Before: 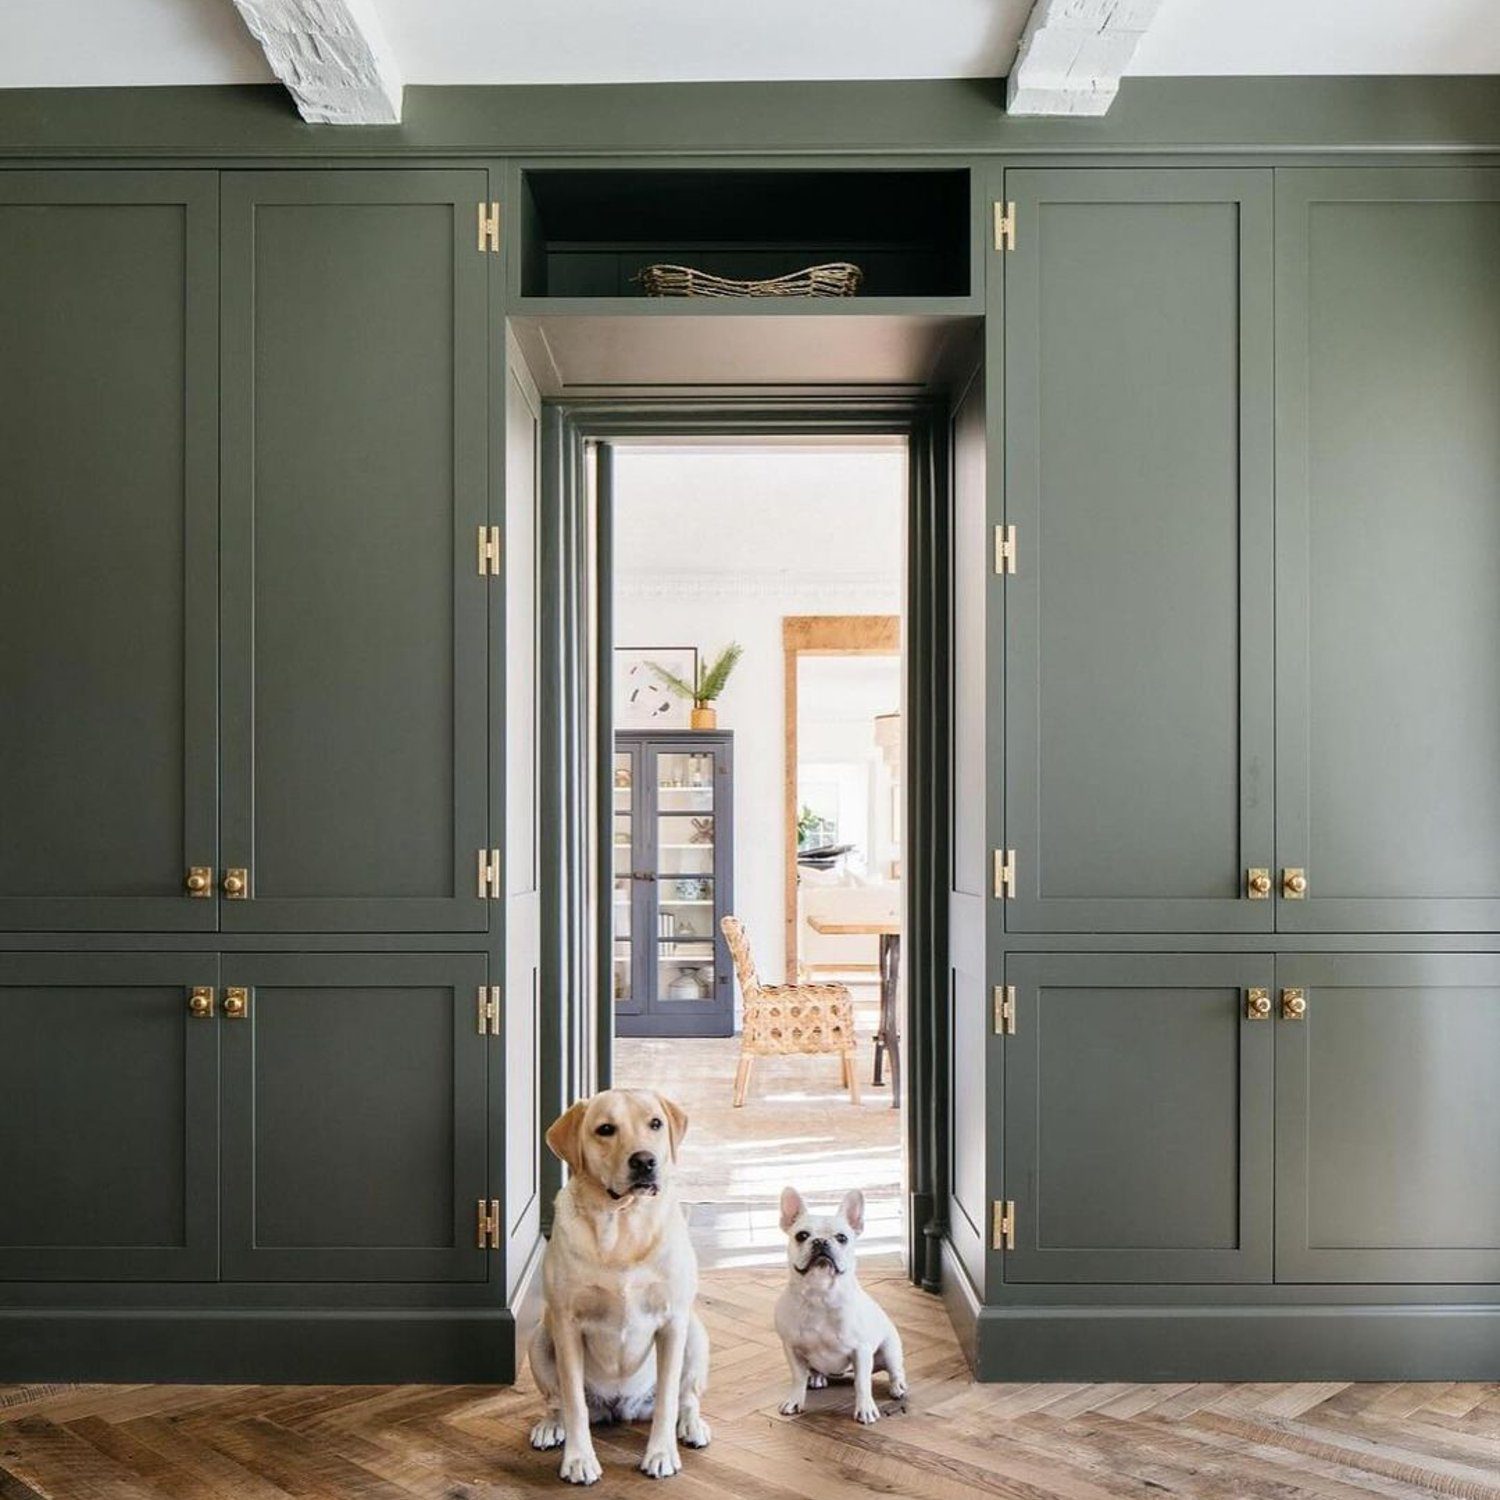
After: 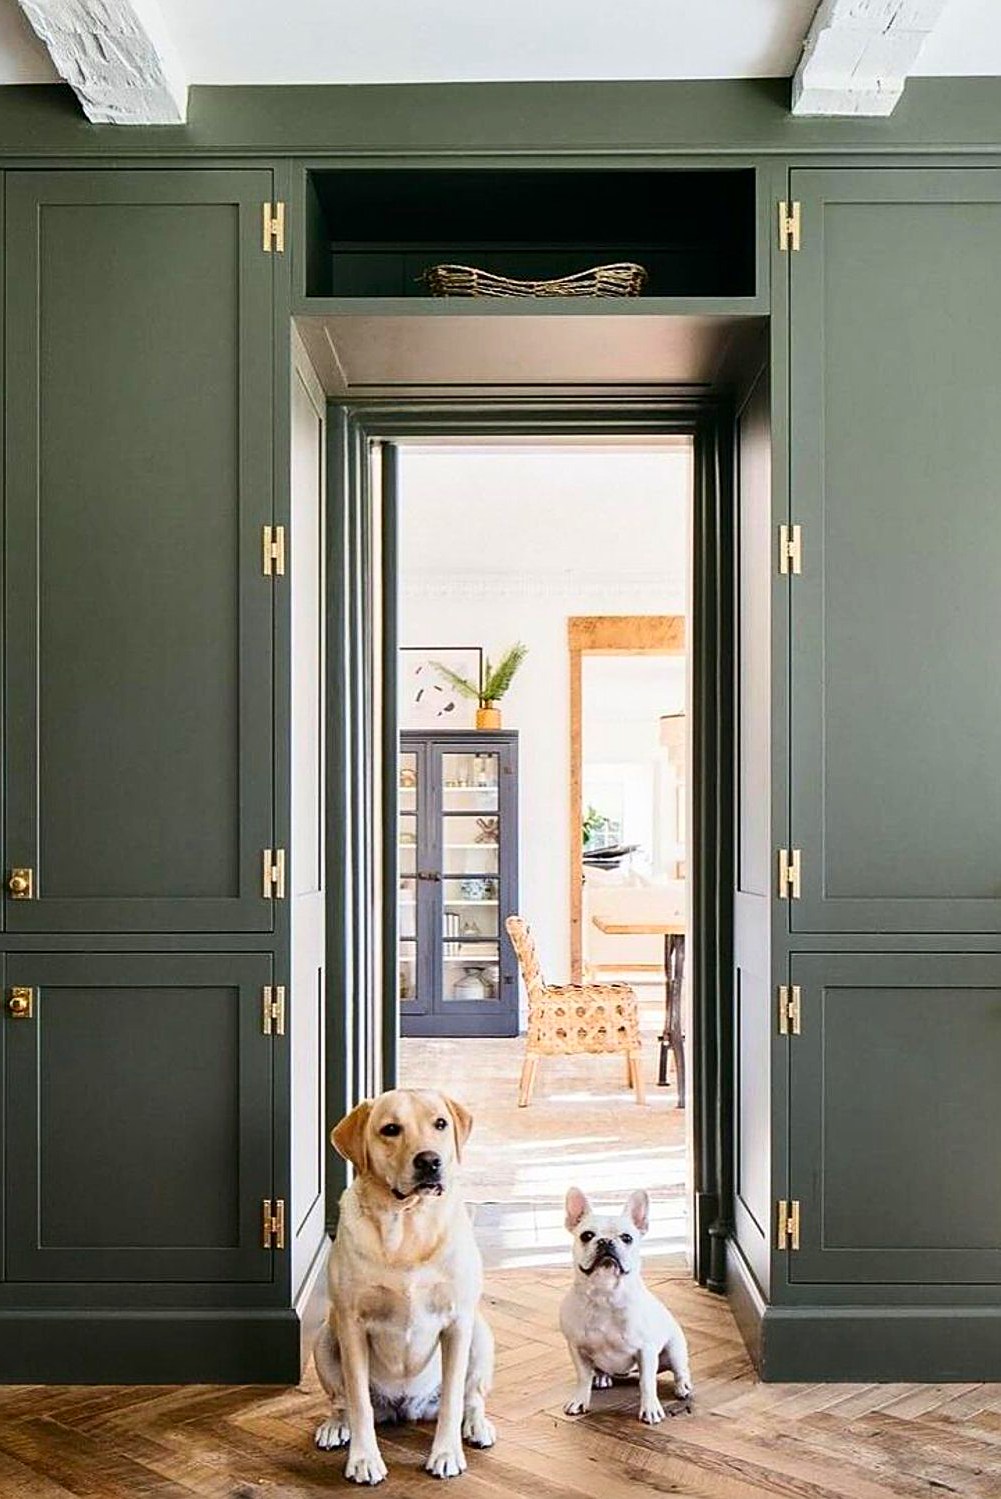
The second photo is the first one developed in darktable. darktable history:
sharpen: on, module defaults
crop and rotate: left 14.442%, right 18.811%
contrast brightness saturation: contrast 0.167, saturation 0.321
